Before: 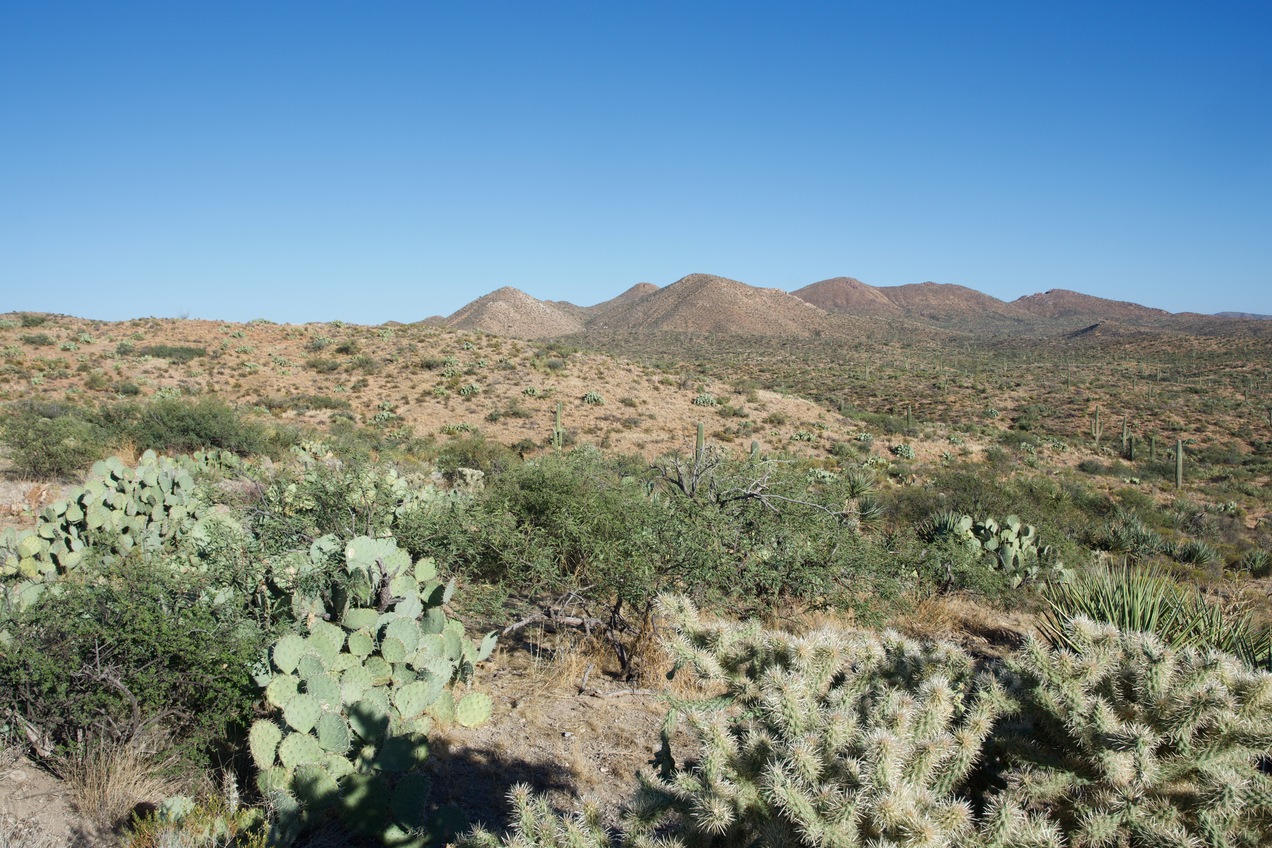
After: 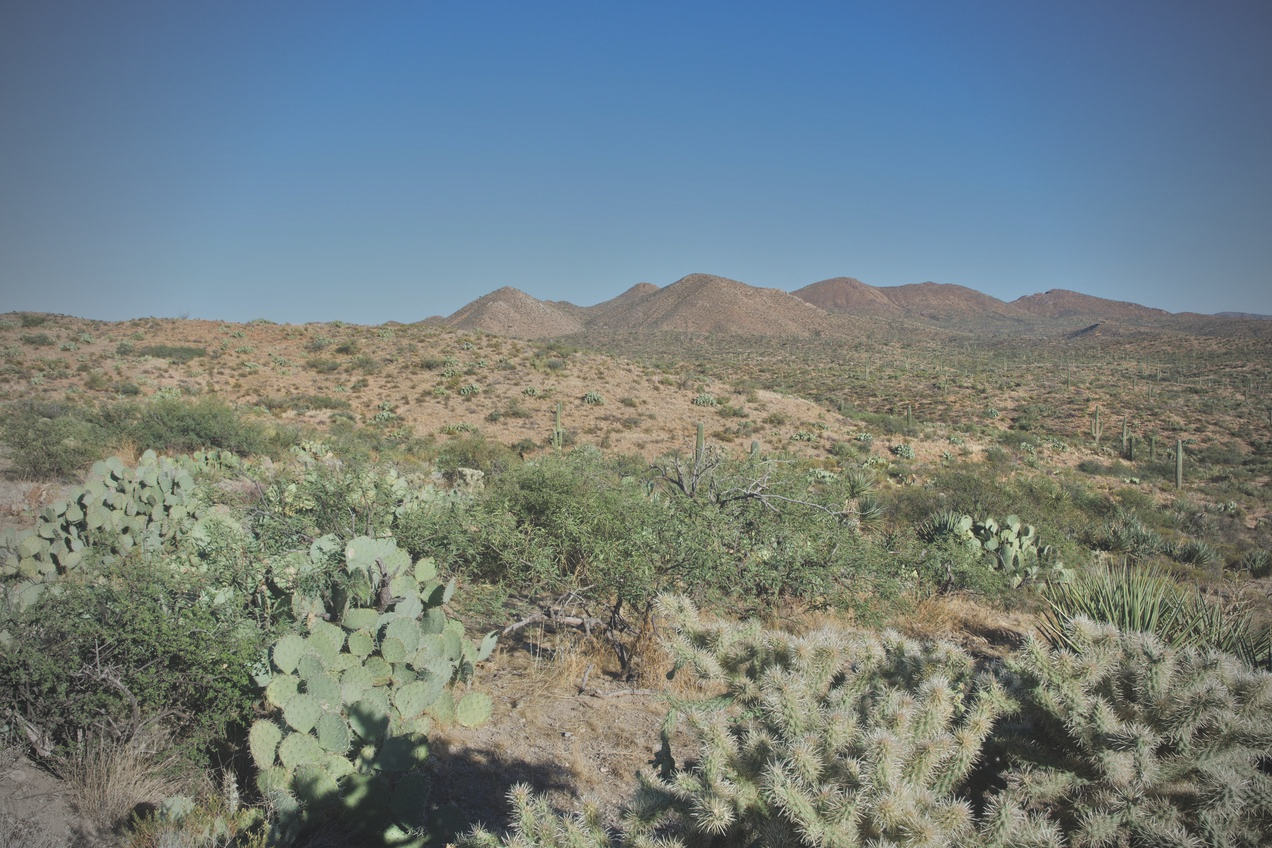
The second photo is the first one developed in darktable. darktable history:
exposure: black level correction -0.016, exposure -1.018 EV, compensate highlight preservation false
contrast brightness saturation: contrast -0.1, saturation -0.1
vignetting: fall-off start 71.74%
tone equalizer: -7 EV 0.15 EV, -6 EV 0.6 EV, -5 EV 1.15 EV, -4 EV 1.33 EV, -3 EV 1.15 EV, -2 EV 0.6 EV, -1 EV 0.15 EV, mask exposure compensation -0.5 EV
